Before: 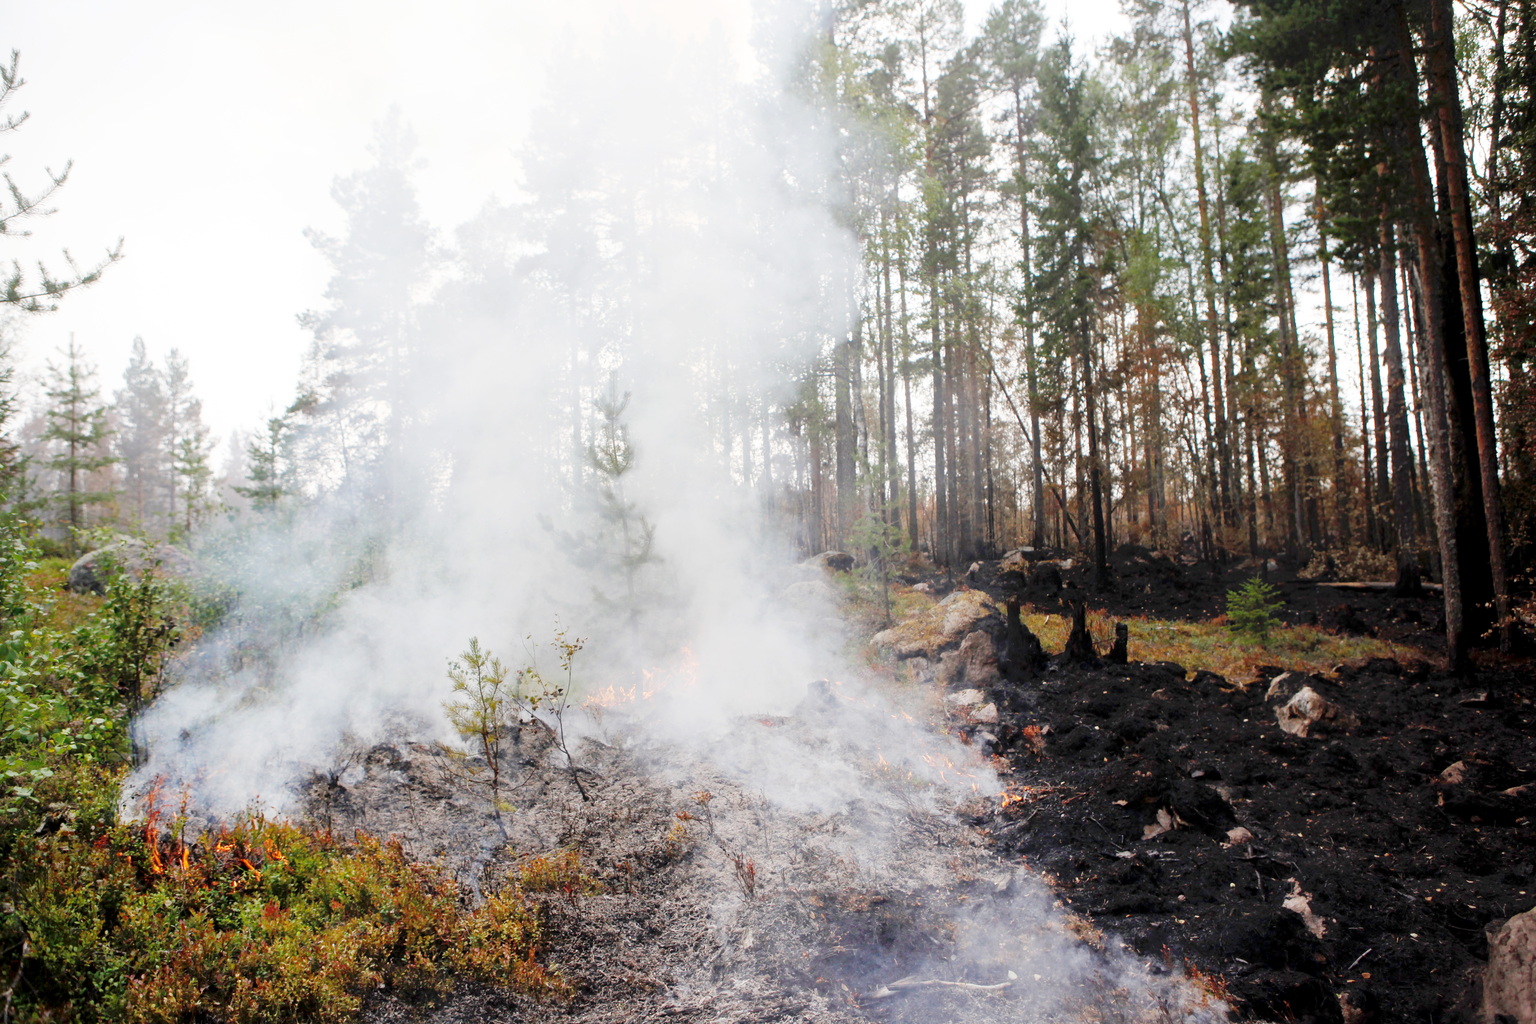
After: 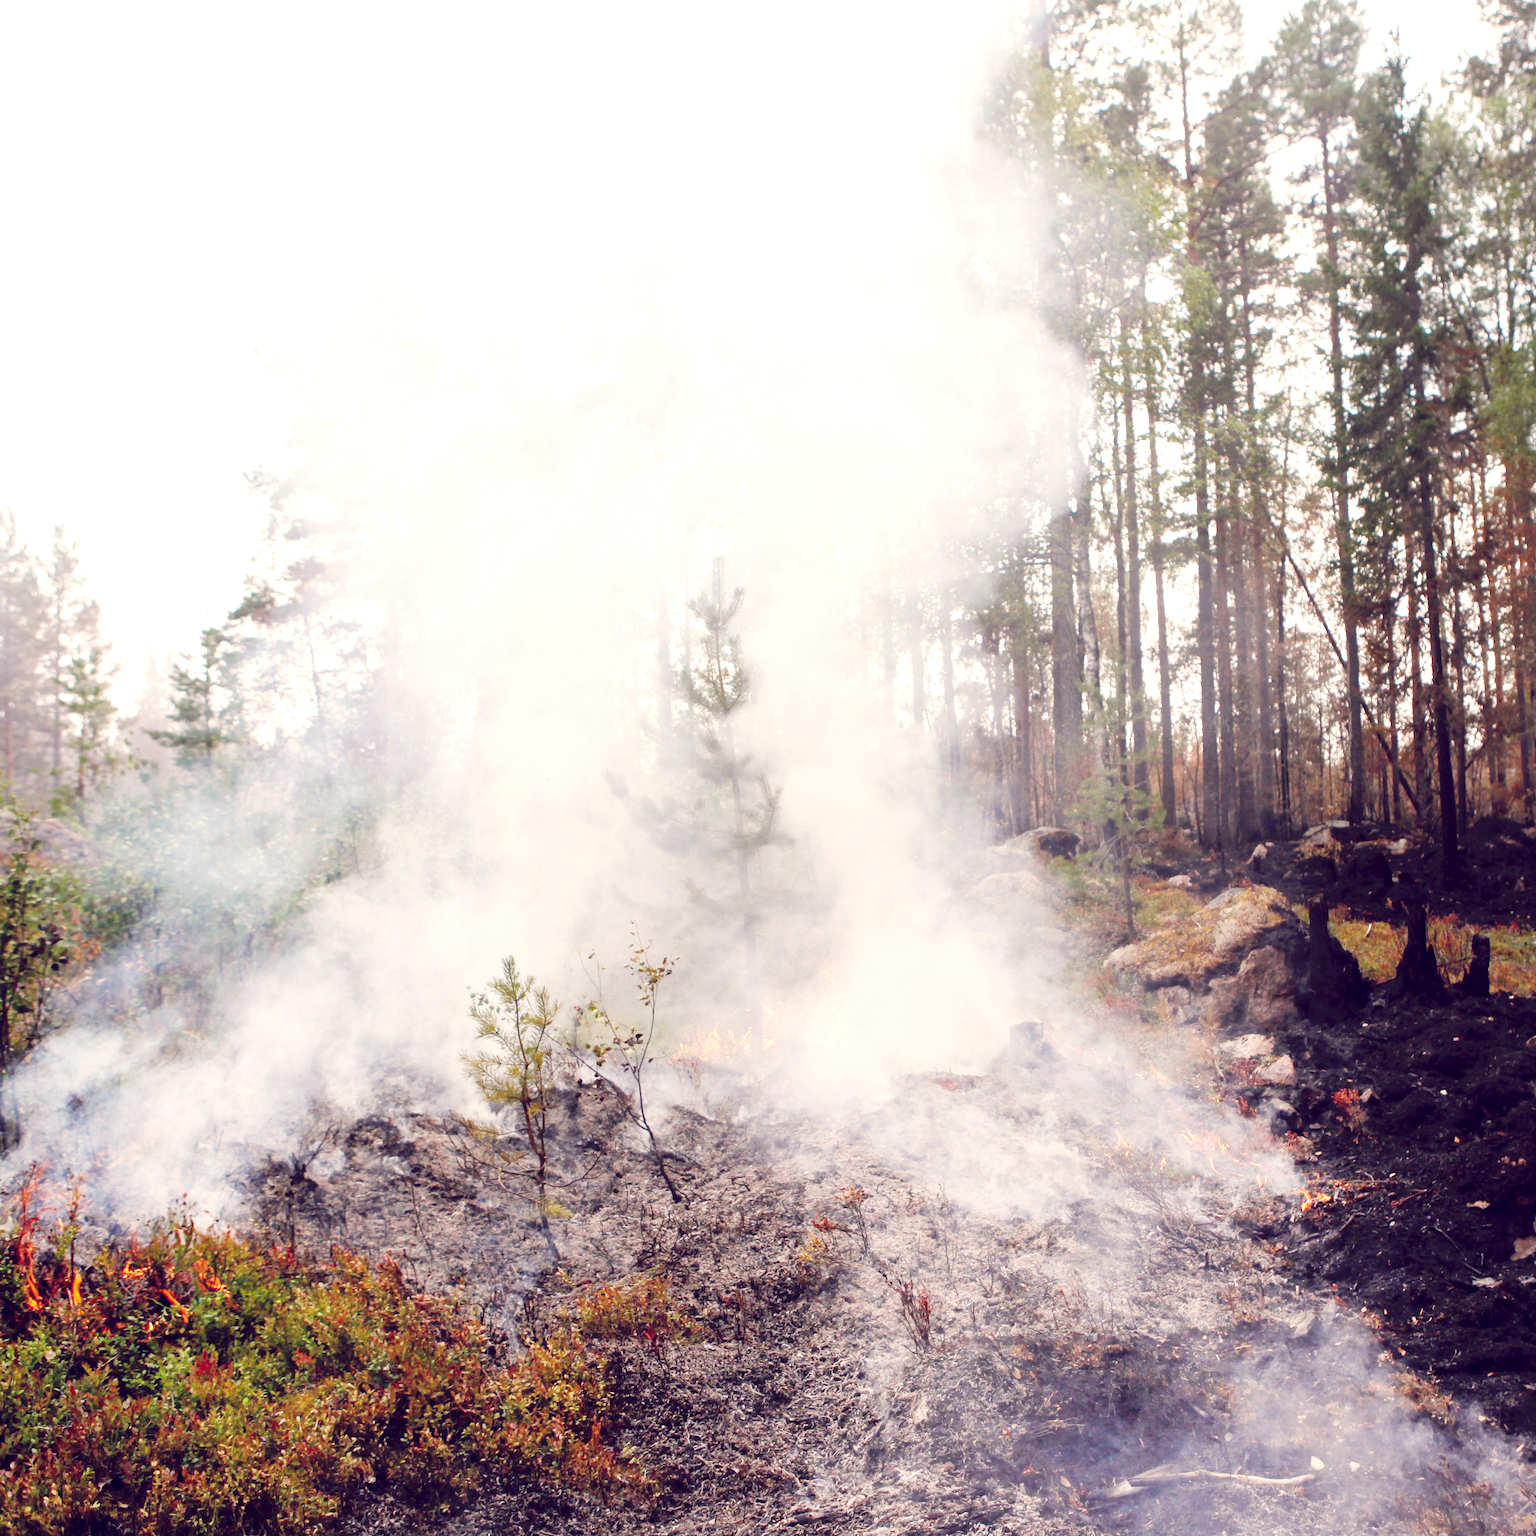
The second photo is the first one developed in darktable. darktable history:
tone equalizer: on, module defaults
color balance: lift [1.001, 0.997, 0.99, 1.01], gamma [1.007, 1, 0.975, 1.025], gain [1, 1.065, 1.052, 0.935], contrast 13.25%
crop and rotate: left 8.786%, right 24.548%
